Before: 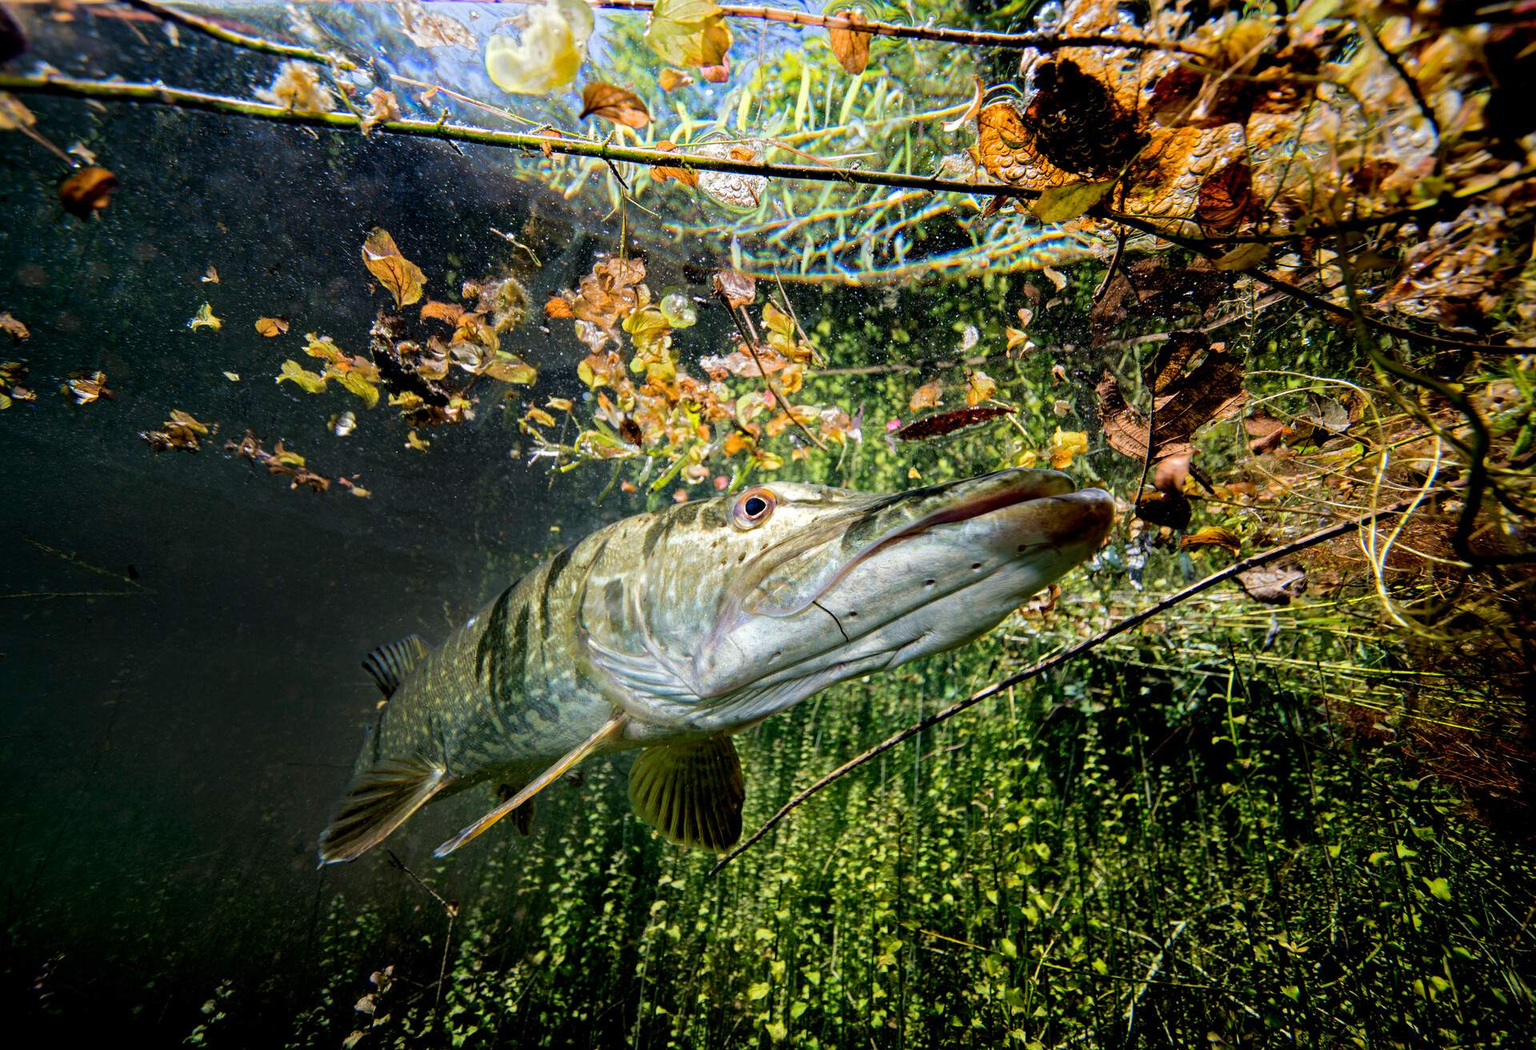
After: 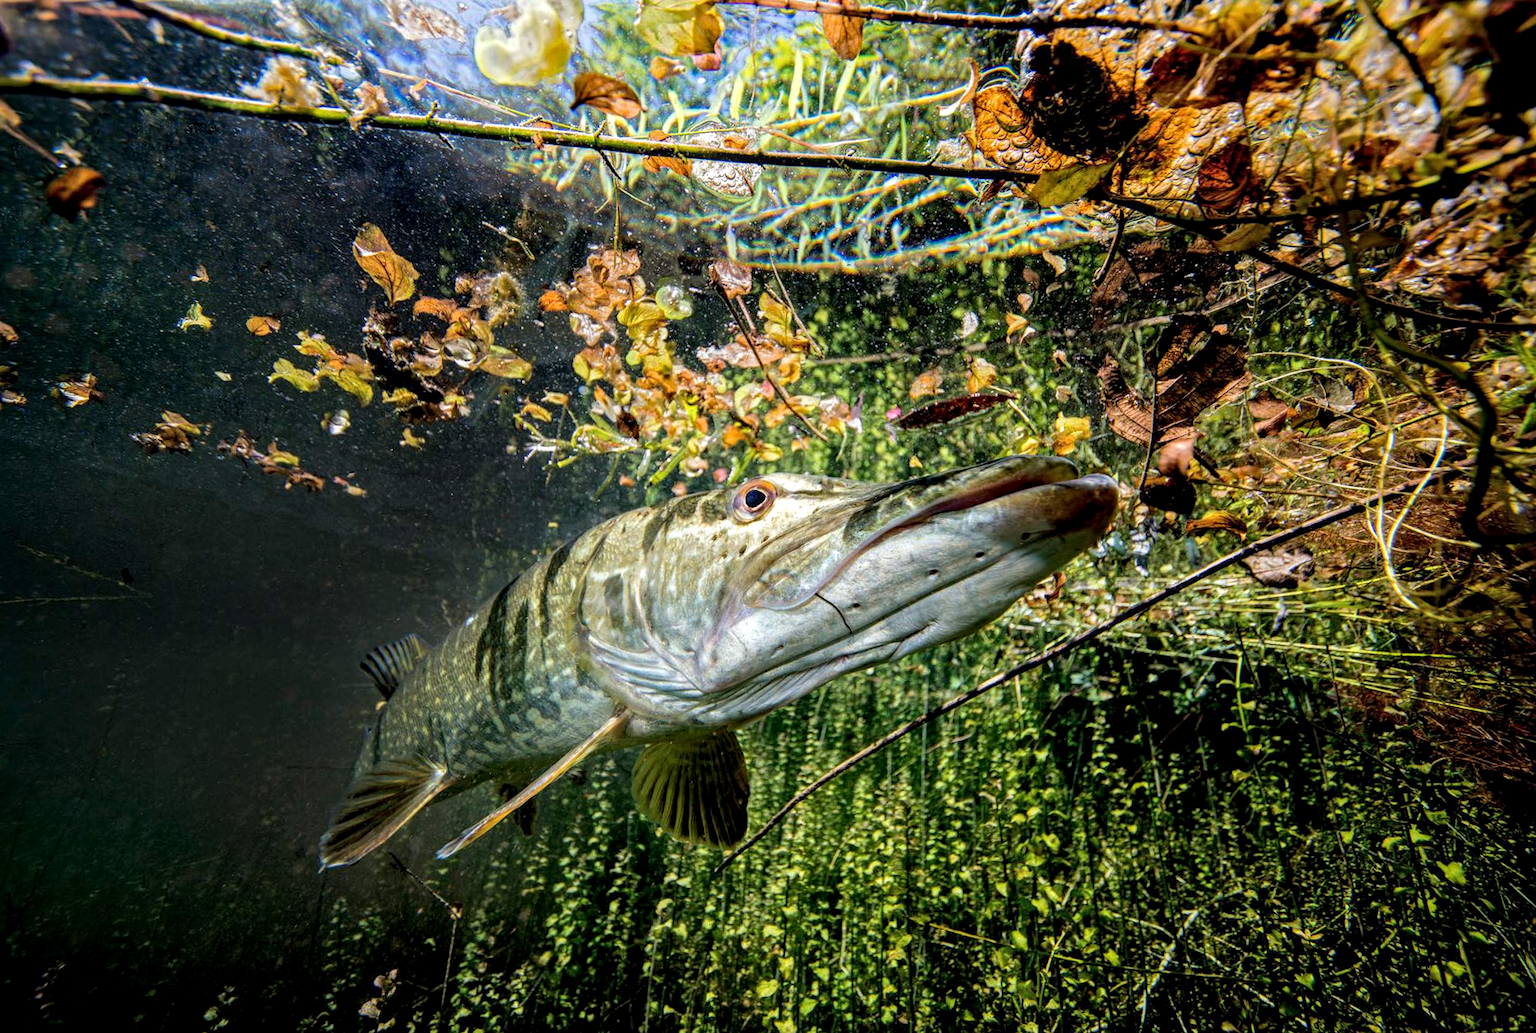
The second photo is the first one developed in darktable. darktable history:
local contrast: detail 130%
rotate and perspective: rotation -1°, crop left 0.011, crop right 0.989, crop top 0.025, crop bottom 0.975
